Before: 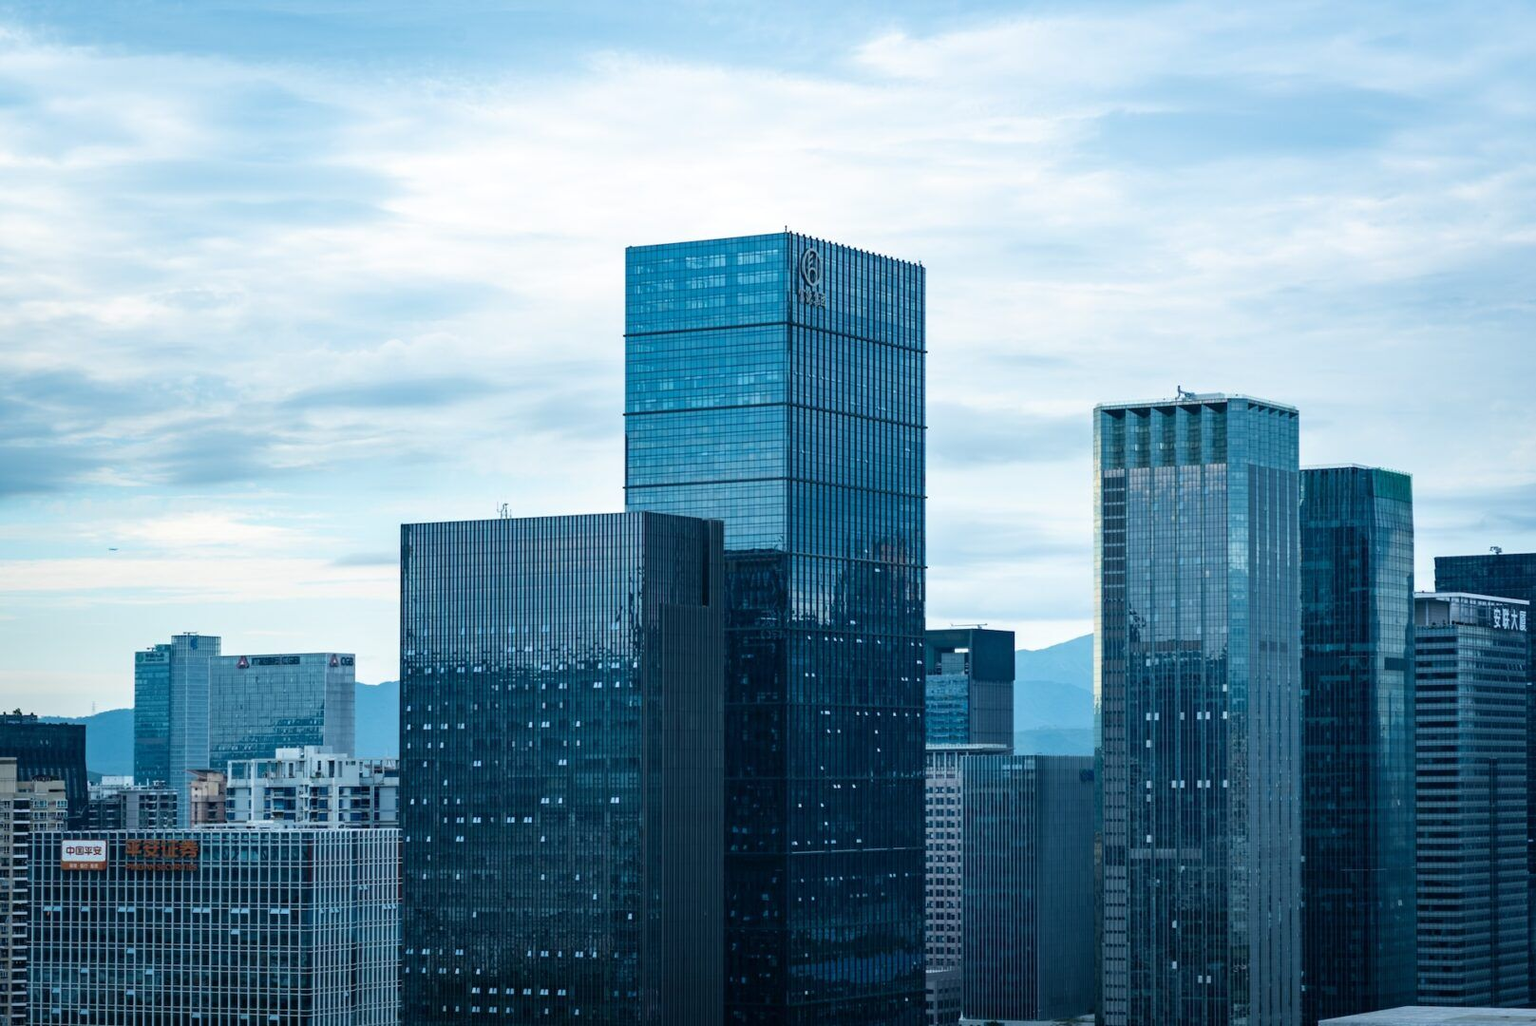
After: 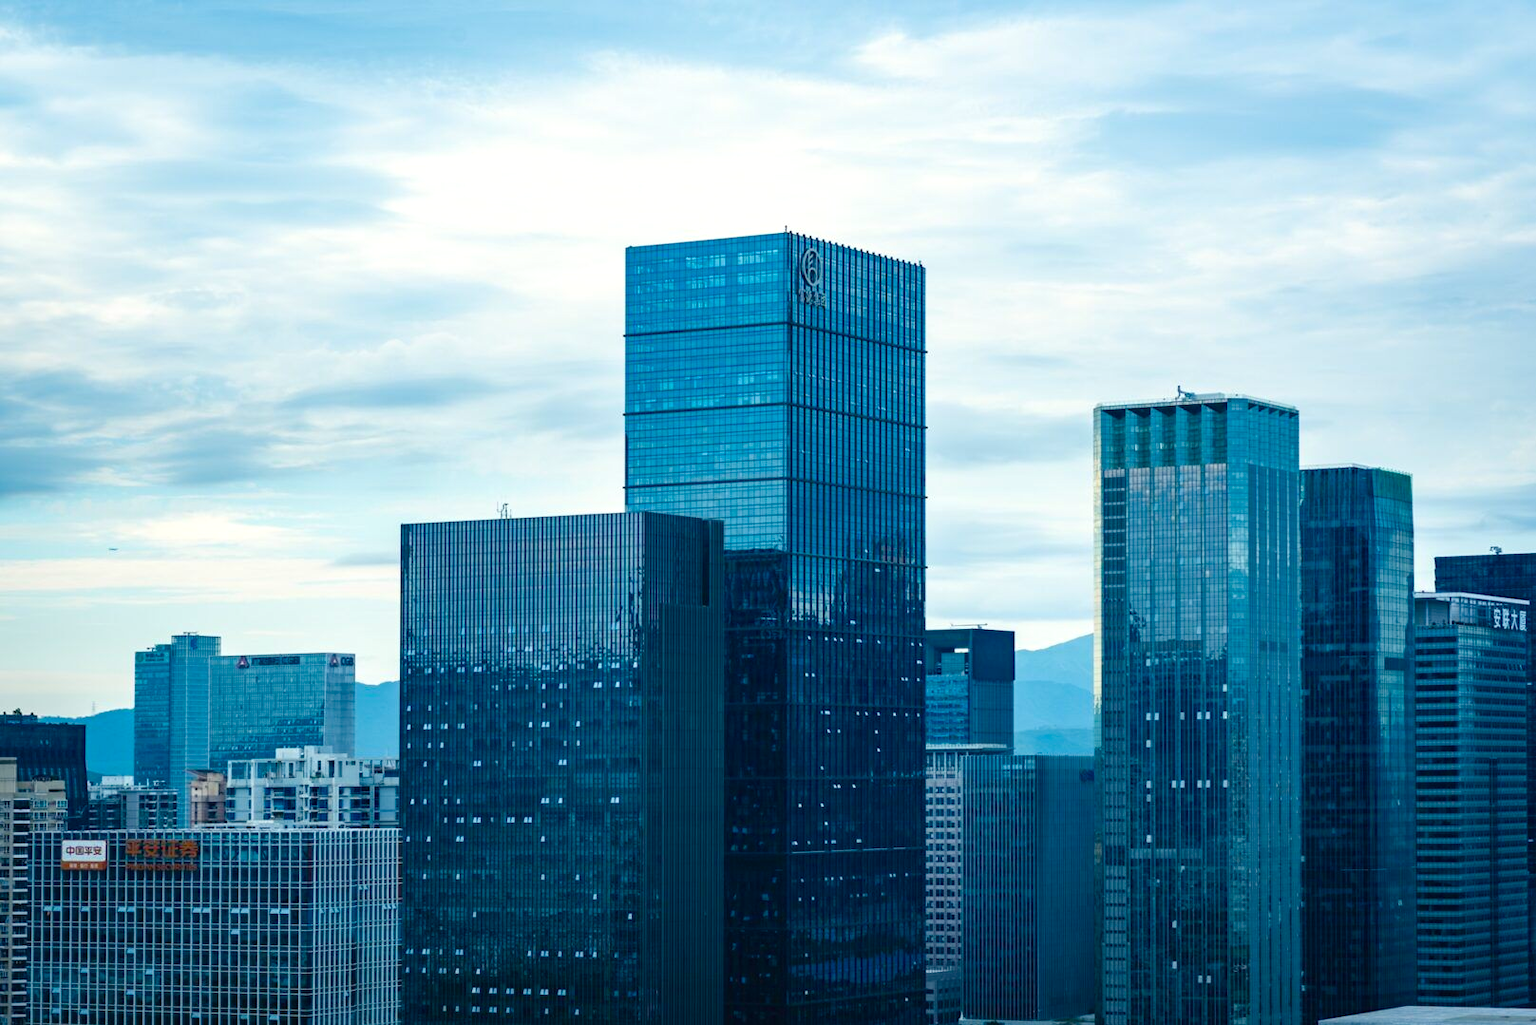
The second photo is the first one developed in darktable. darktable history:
color balance rgb: highlights gain › luminance 5.604%, highlights gain › chroma 1.245%, highlights gain › hue 88.9°, global offset › luminance 0.217%, perceptual saturation grading › global saturation 34.853%, perceptual saturation grading › highlights -25.193%, perceptual saturation grading › shadows 50.109%
